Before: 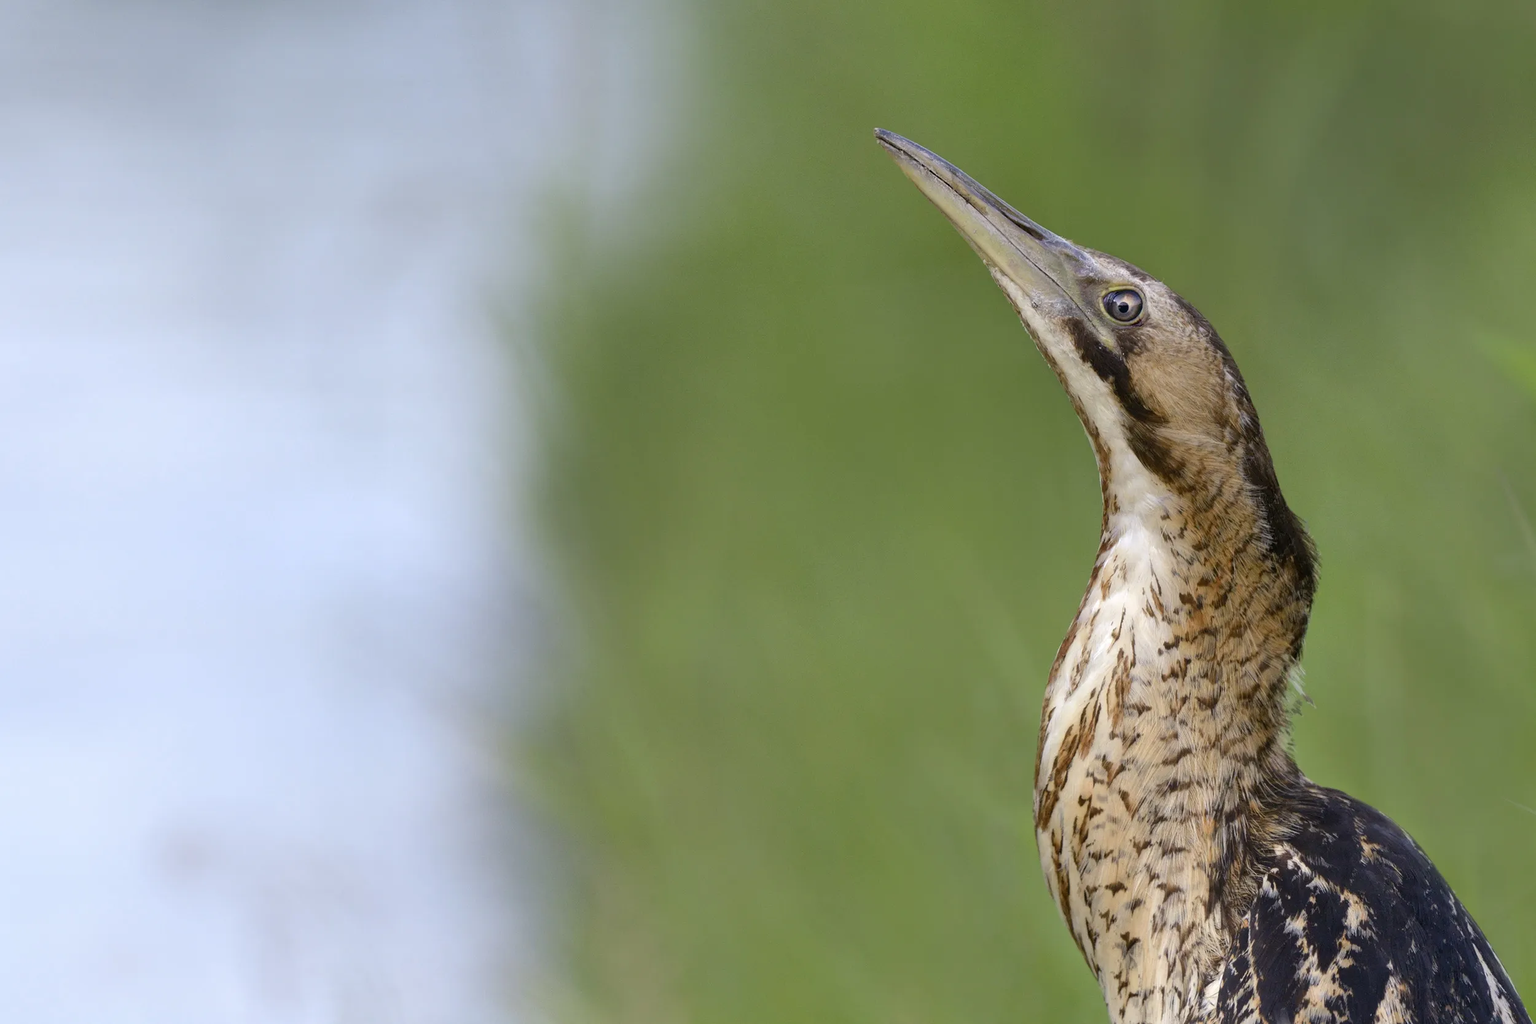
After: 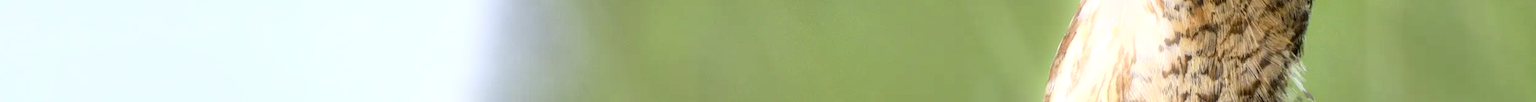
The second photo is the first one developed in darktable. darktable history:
exposure: exposure 0.669 EV, compensate highlight preservation false
bloom: size 5%, threshold 95%, strength 15%
crop and rotate: top 59.084%, bottom 30.916%
local contrast: on, module defaults
tone equalizer: on, module defaults
